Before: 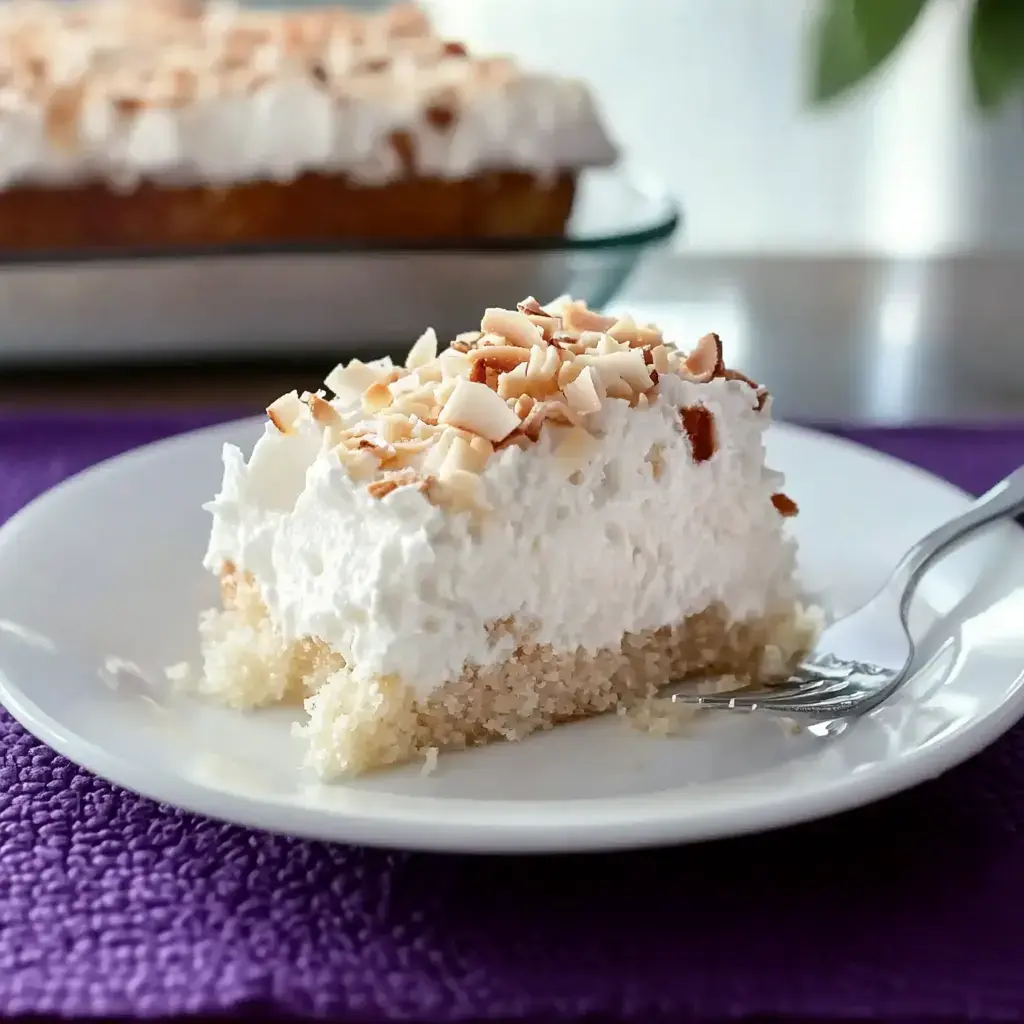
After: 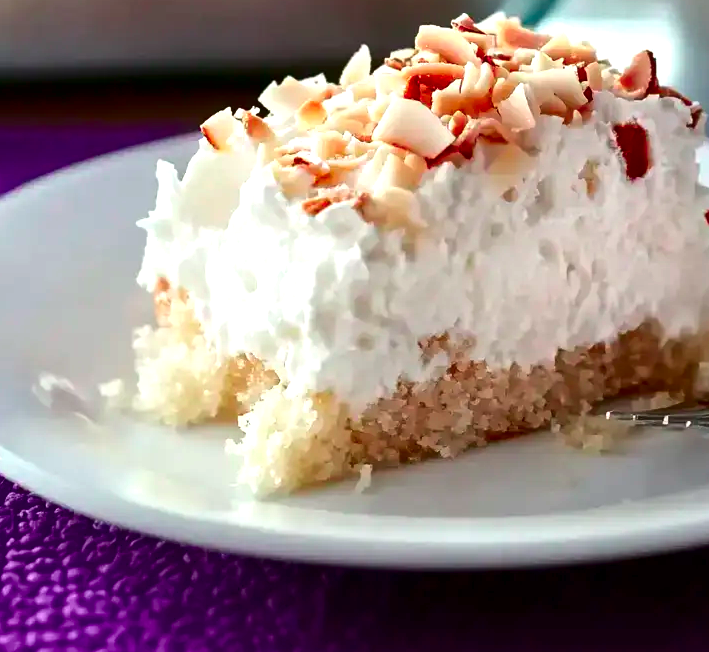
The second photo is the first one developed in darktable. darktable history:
crop: left 6.488%, top 27.668%, right 24.183%, bottom 8.656%
exposure: exposure 0.376 EV, compensate highlight preservation false
contrast brightness saturation: contrast 0.1, brightness -0.26, saturation 0.14
color contrast: green-magenta contrast 1.73, blue-yellow contrast 1.15
